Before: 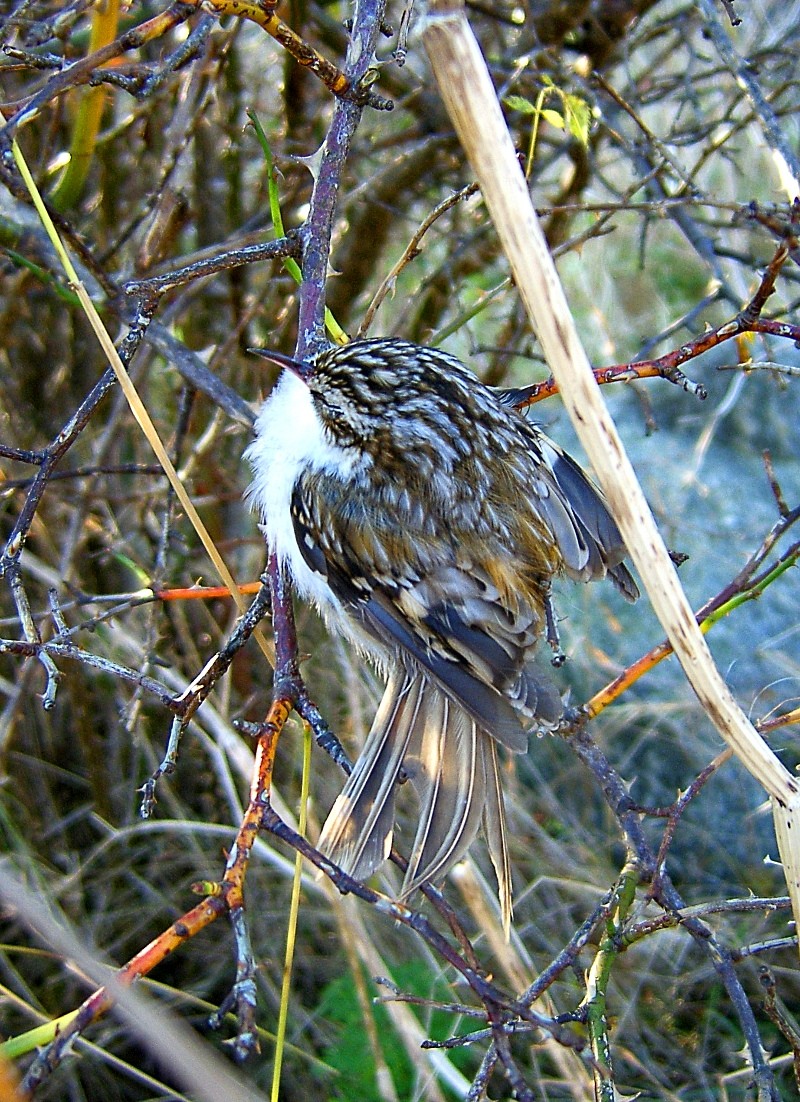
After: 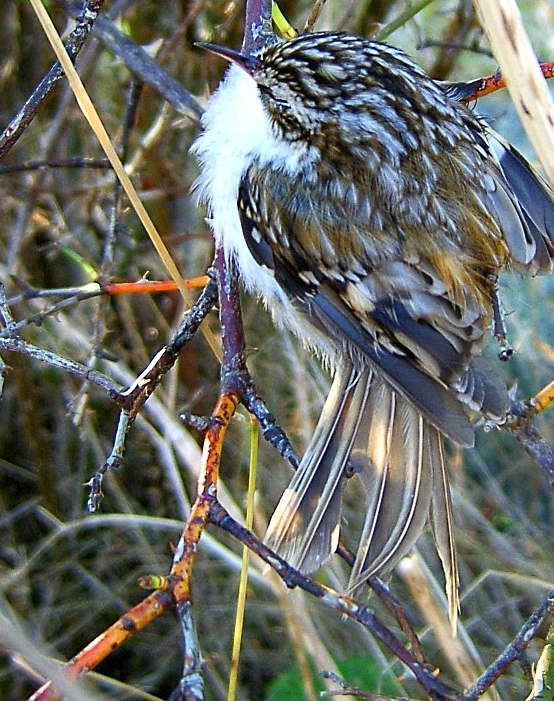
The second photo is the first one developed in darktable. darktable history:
crop: left 6.637%, top 27.776%, right 24.005%, bottom 8.558%
